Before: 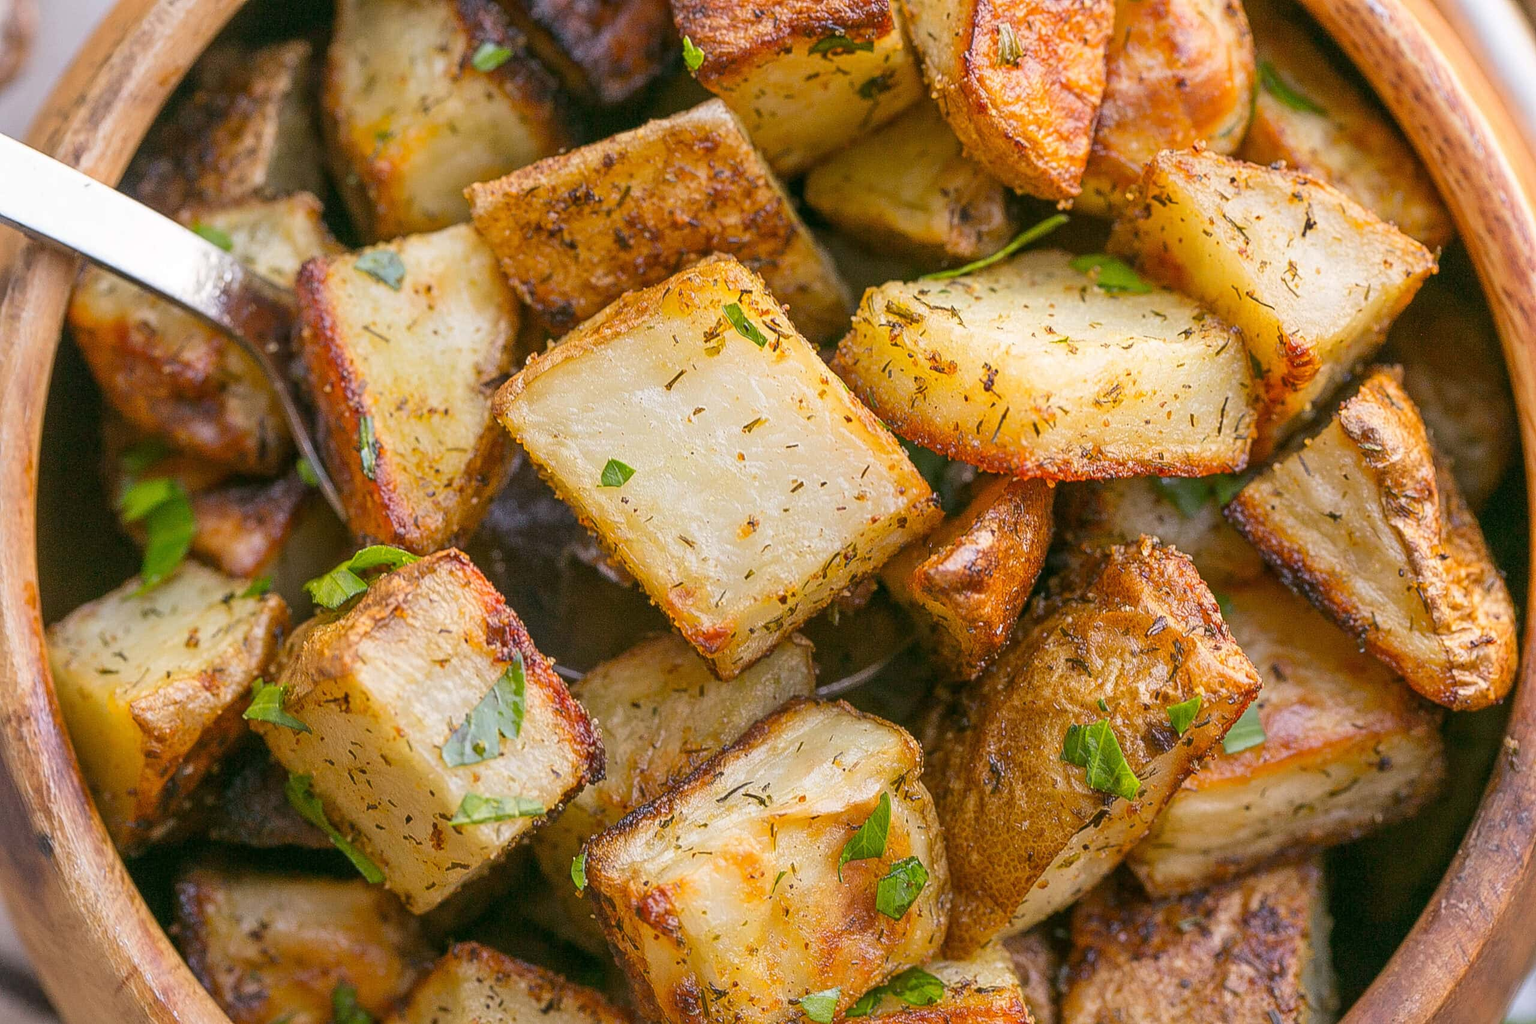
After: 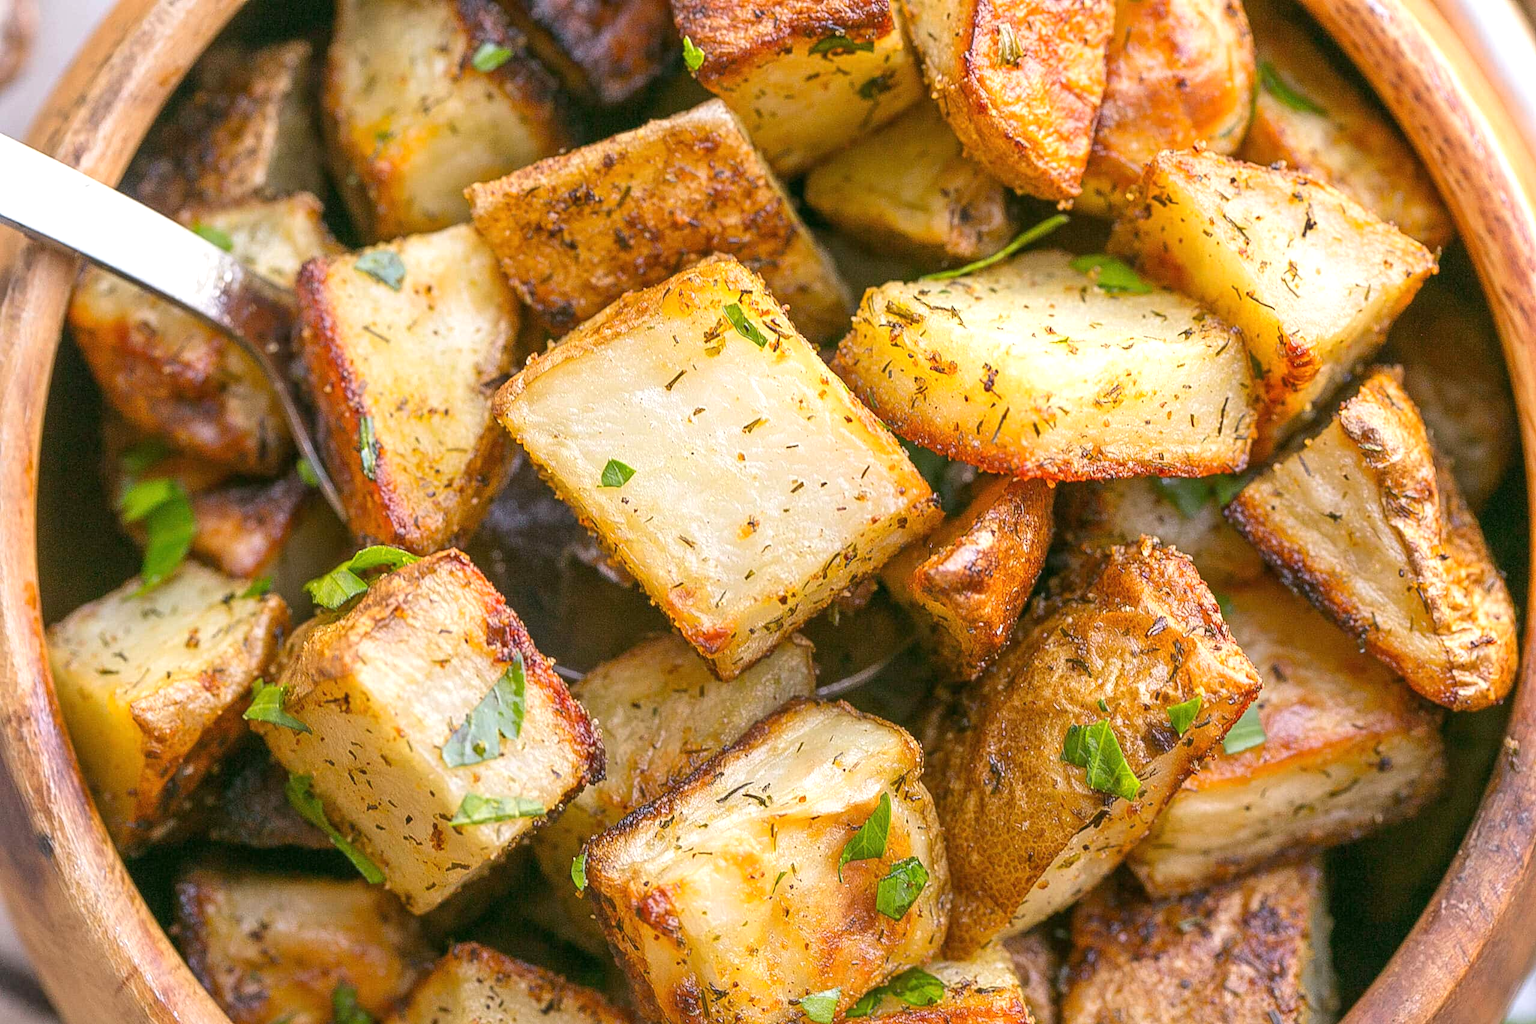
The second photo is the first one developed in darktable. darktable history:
exposure: exposure 0.423 EV, compensate highlight preservation false
